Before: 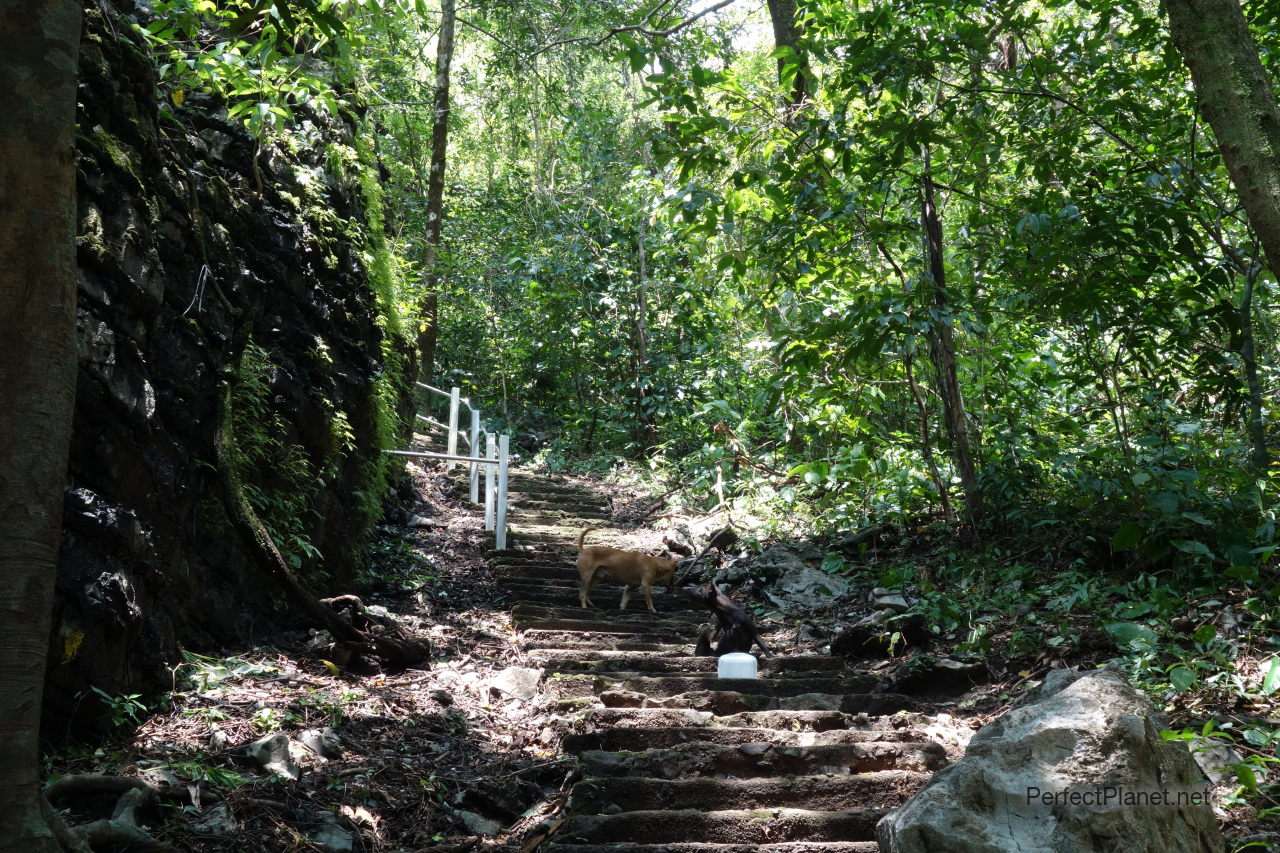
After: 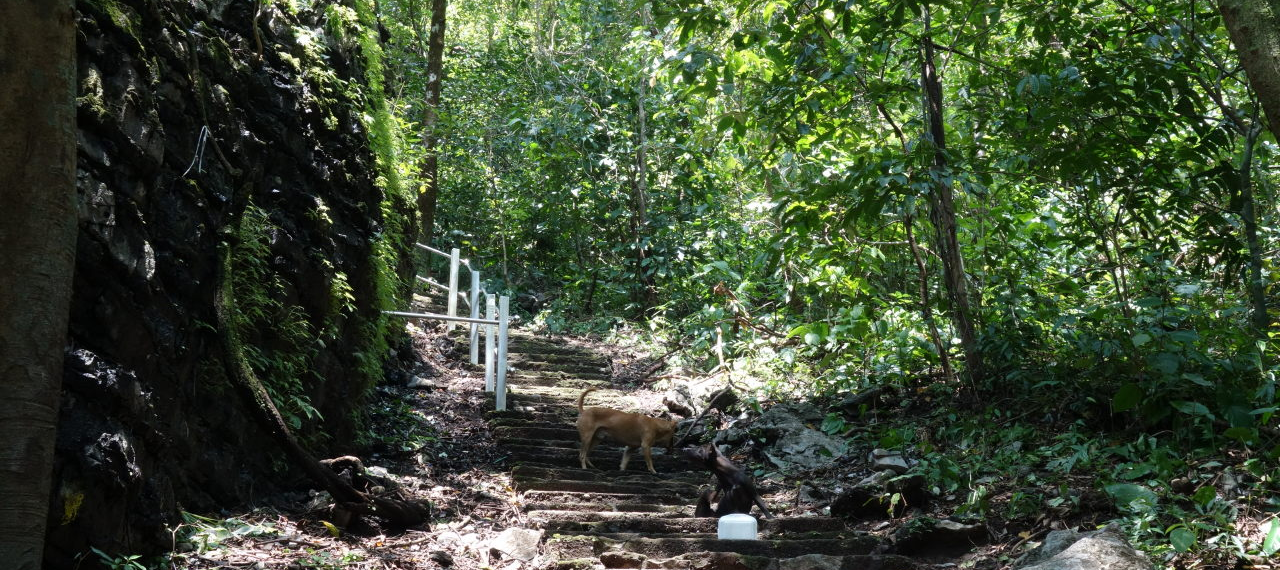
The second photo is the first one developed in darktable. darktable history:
crop: top 16.367%, bottom 16.782%
